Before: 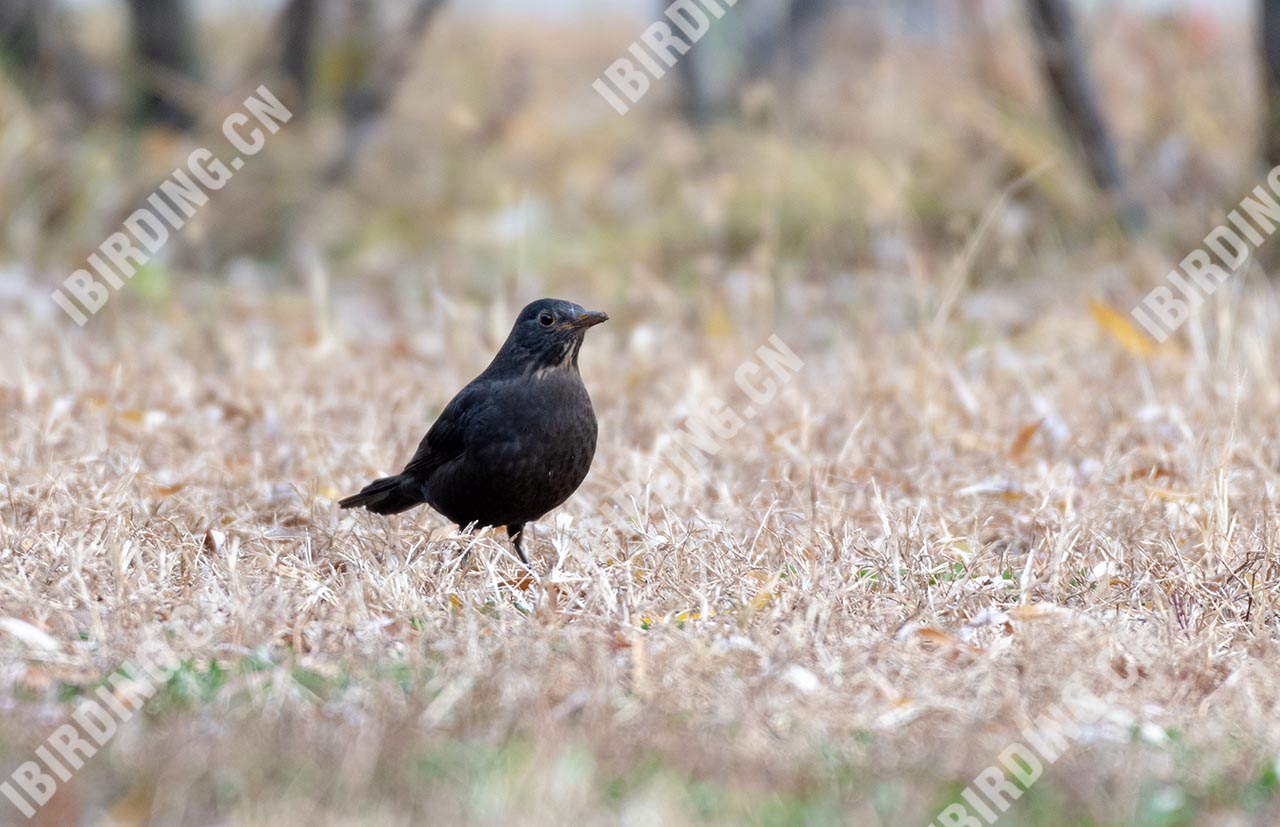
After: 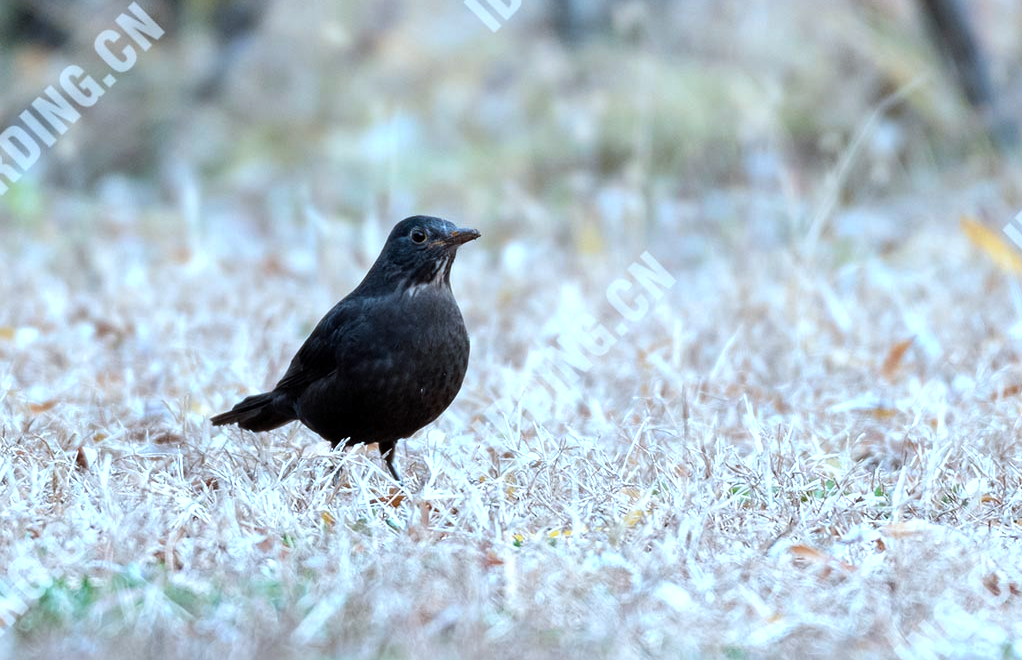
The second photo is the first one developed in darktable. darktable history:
tone equalizer: -8 EV -0.417 EV, -7 EV -0.389 EV, -6 EV -0.333 EV, -5 EV -0.222 EV, -3 EV 0.222 EV, -2 EV 0.333 EV, -1 EV 0.389 EV, +0 EV 0.417 EV, edges refinement/feathering 500, mask exposure compensation -1.57 EV, preserve details no
color correction: highlights a* -9.73, highlights b* -21.22
crop and rotate: left 10.071%, top 10.071%, right 10.02%, bottom 10.02%
